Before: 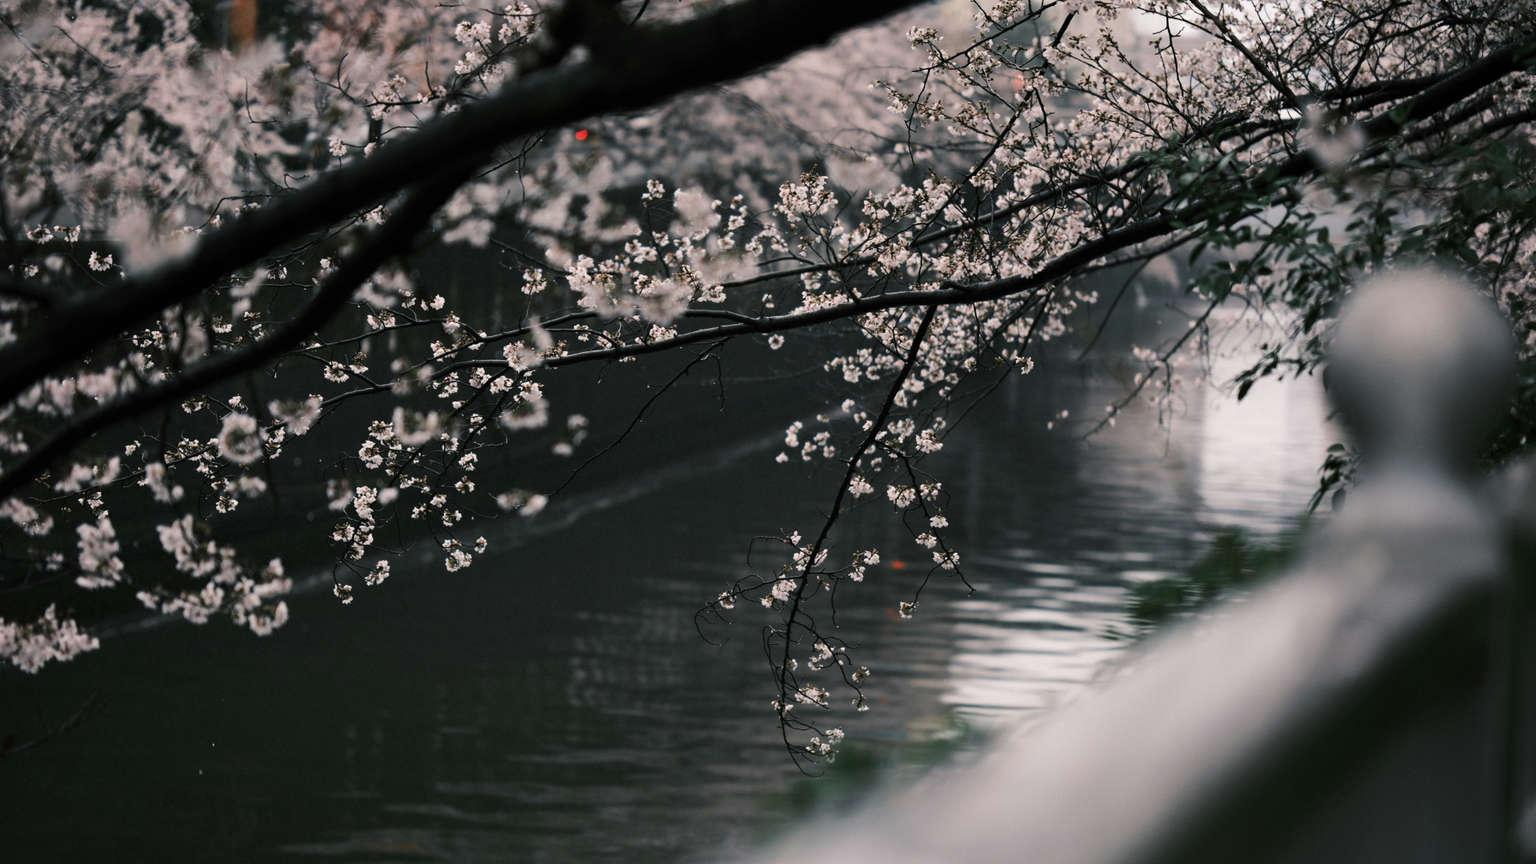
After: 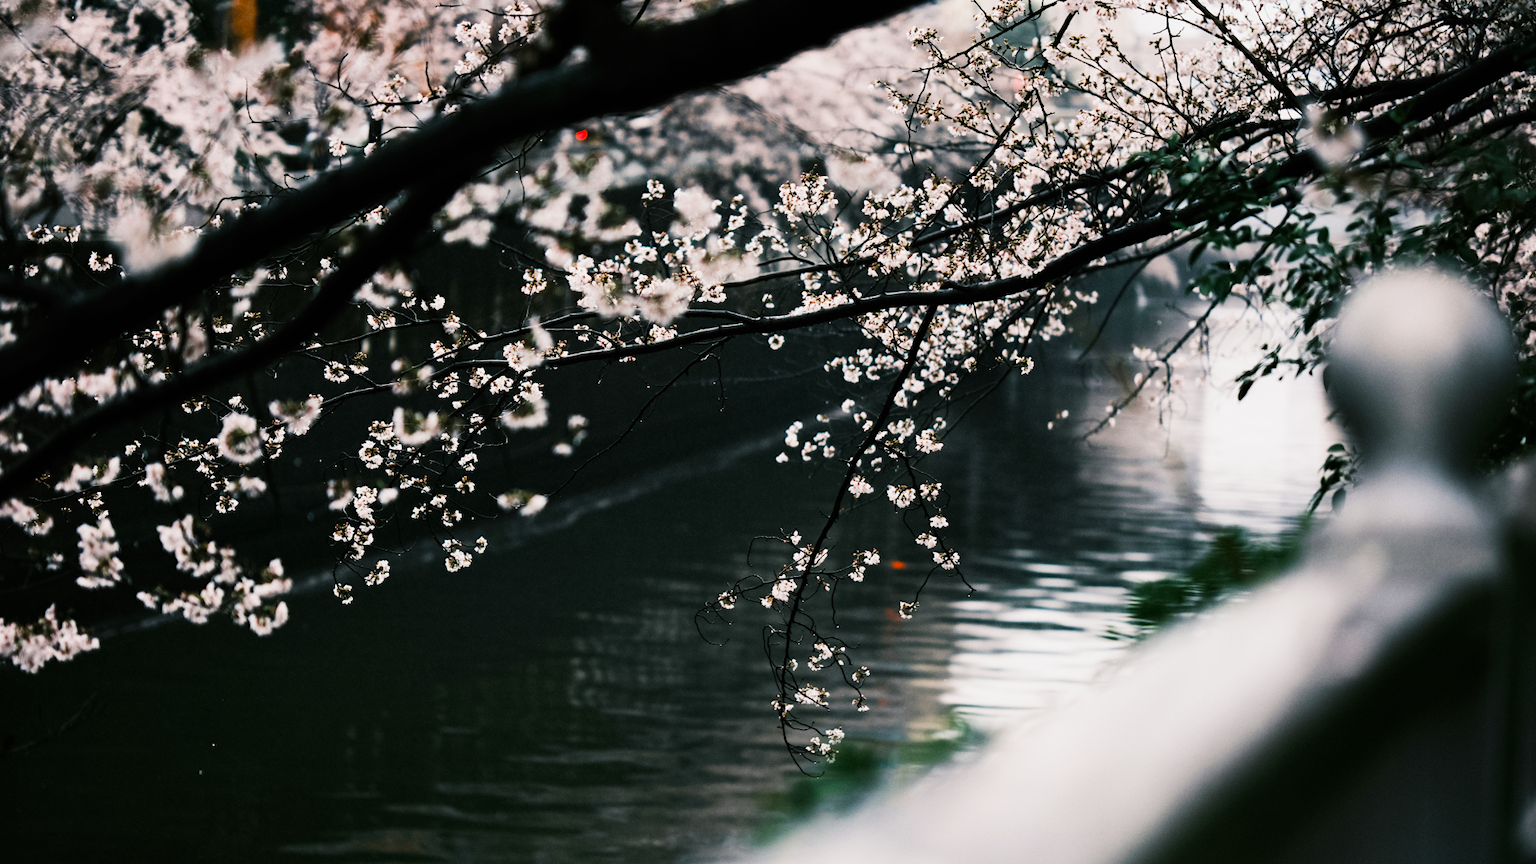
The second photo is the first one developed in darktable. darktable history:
color balance rgb: linear chroma grading › global chroma 16.62%, perceptual saturation grading › highlights -8.63%, perceptual saturation grading › mid-tones 18.66%, perceptual saturation grading › shadows 28.49%, perceptual brilliance grading › highlights 14.22%, perceptual brilliance grading › shadows -18.96%, global vibrance 27.71%
denoise (profiled): strength 1.2, preserve shadows 0, a [-1, 0, 0], y [[0.5 ×7] ×4, [0 ×7], [0.5 ×7]], compensate highlight preservation false
exposure: black level correction 0, exposure 0.7 EV, compensate exposure bias true, compensate highlight preservation false
sigmoid: on, module defaults
